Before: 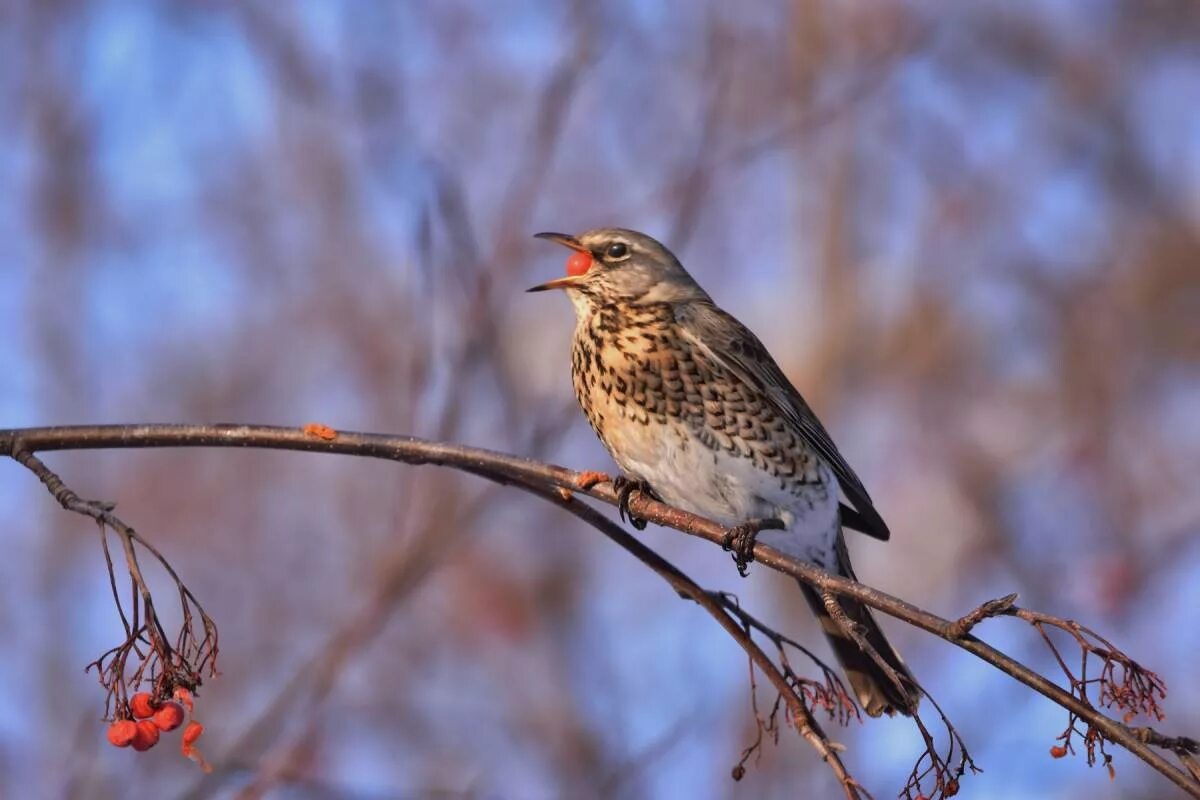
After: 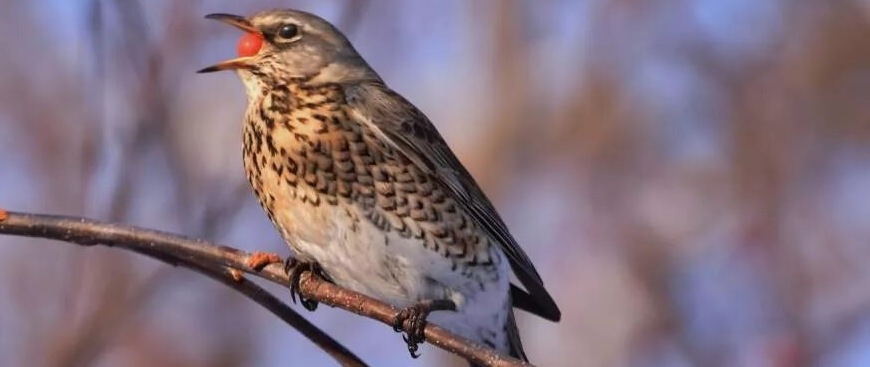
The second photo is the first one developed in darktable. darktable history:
crop and rotate: left 27.442%, top 27.398%, bottom 26.65%
